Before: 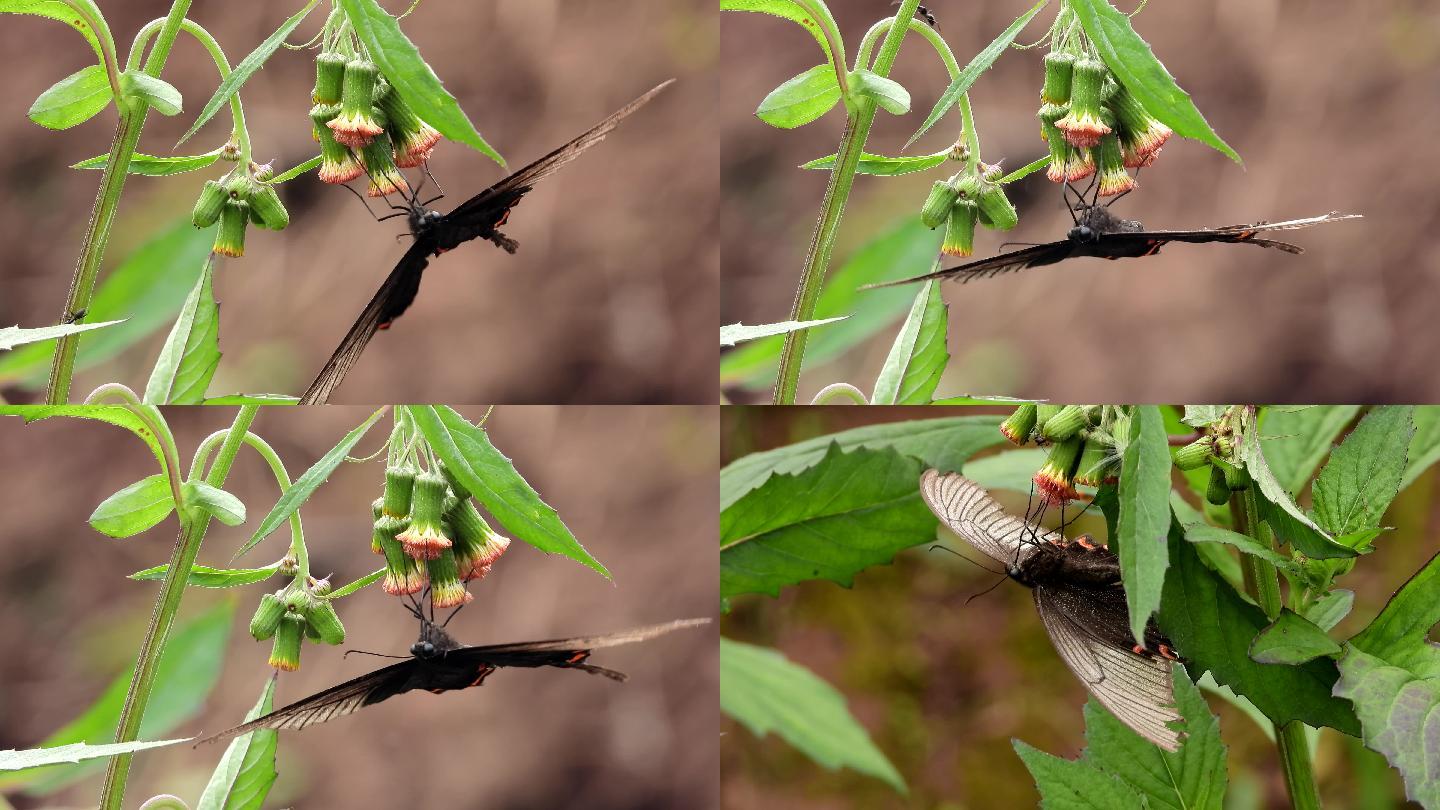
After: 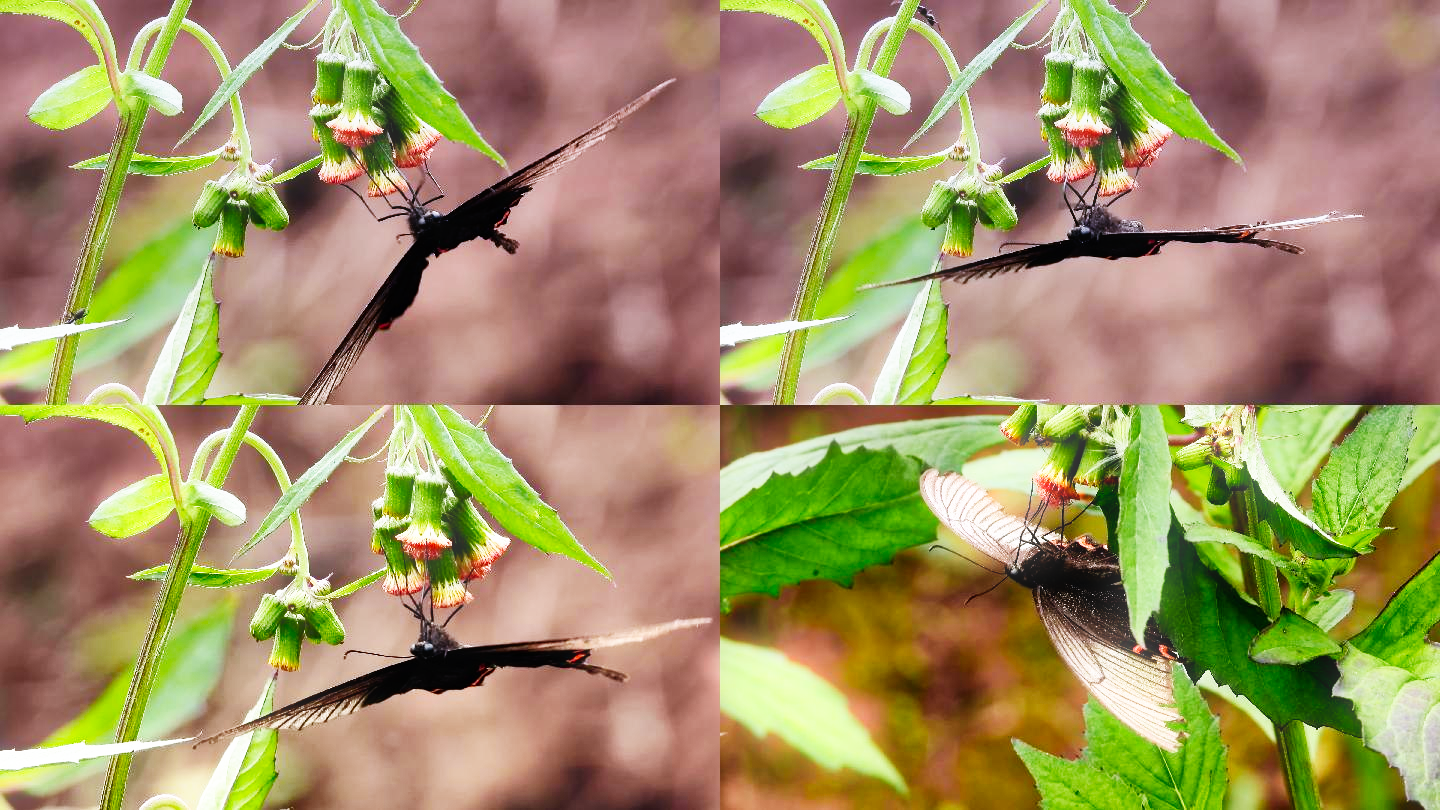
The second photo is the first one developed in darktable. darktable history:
shadows and highlights: shadows 20.91, highlights -82.73, soften with gaussian
bloom: size 5%, threshold 95%, strength 15%
graduated density: hue 238.83°, saturation 50%
base curve: curves: ch0 [(0, 0) (0.007, 0.004) (0.027, 0.03) (0.046, 0.07) (0.207, 0.54) (0.442, 0.872) (0.673, 0.972) (1, 1)], preserve colors none
